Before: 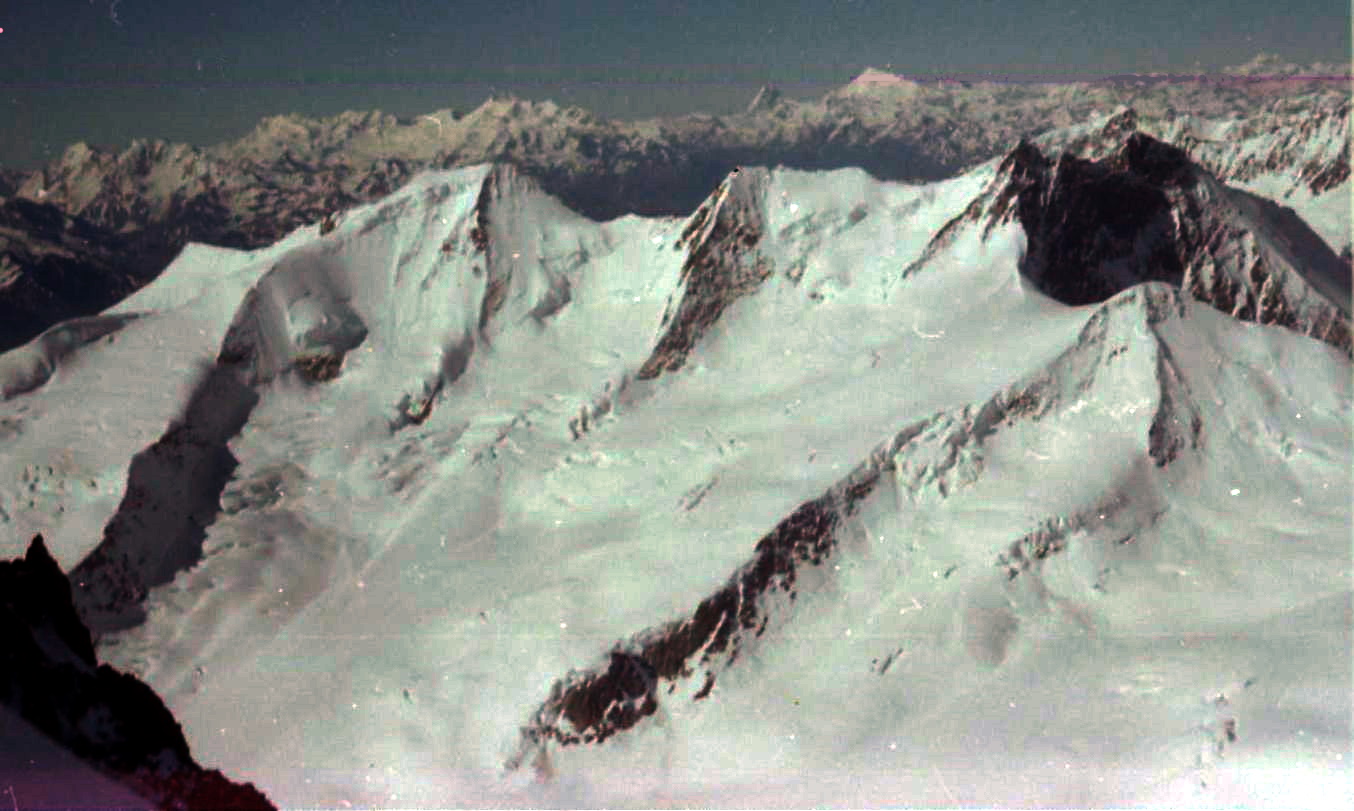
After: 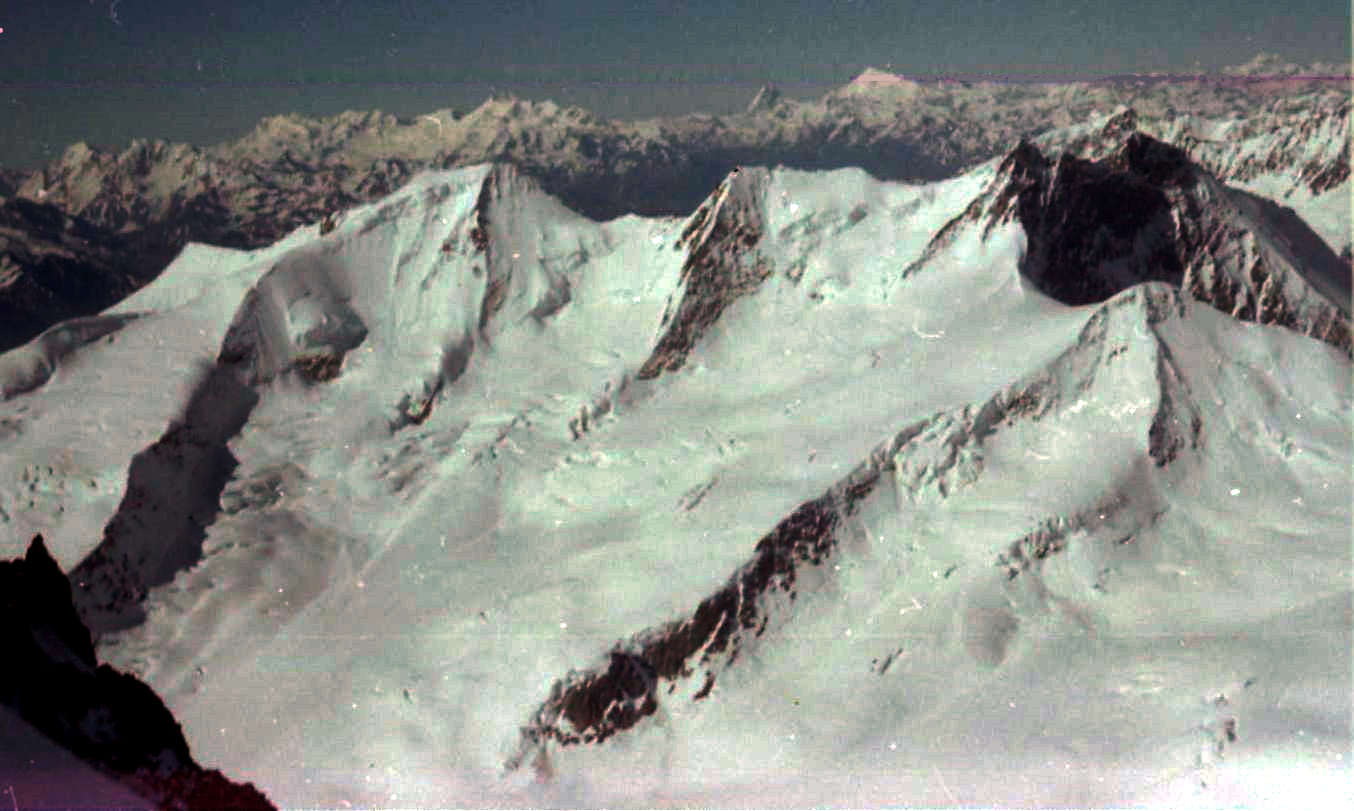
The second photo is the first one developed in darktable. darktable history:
local contrast: highlights 100%, shadows 100%, detail 120%, midtone range 0.2
shadows and highlights: shadows 4.1, highlights -17.6, soften with gaussian
